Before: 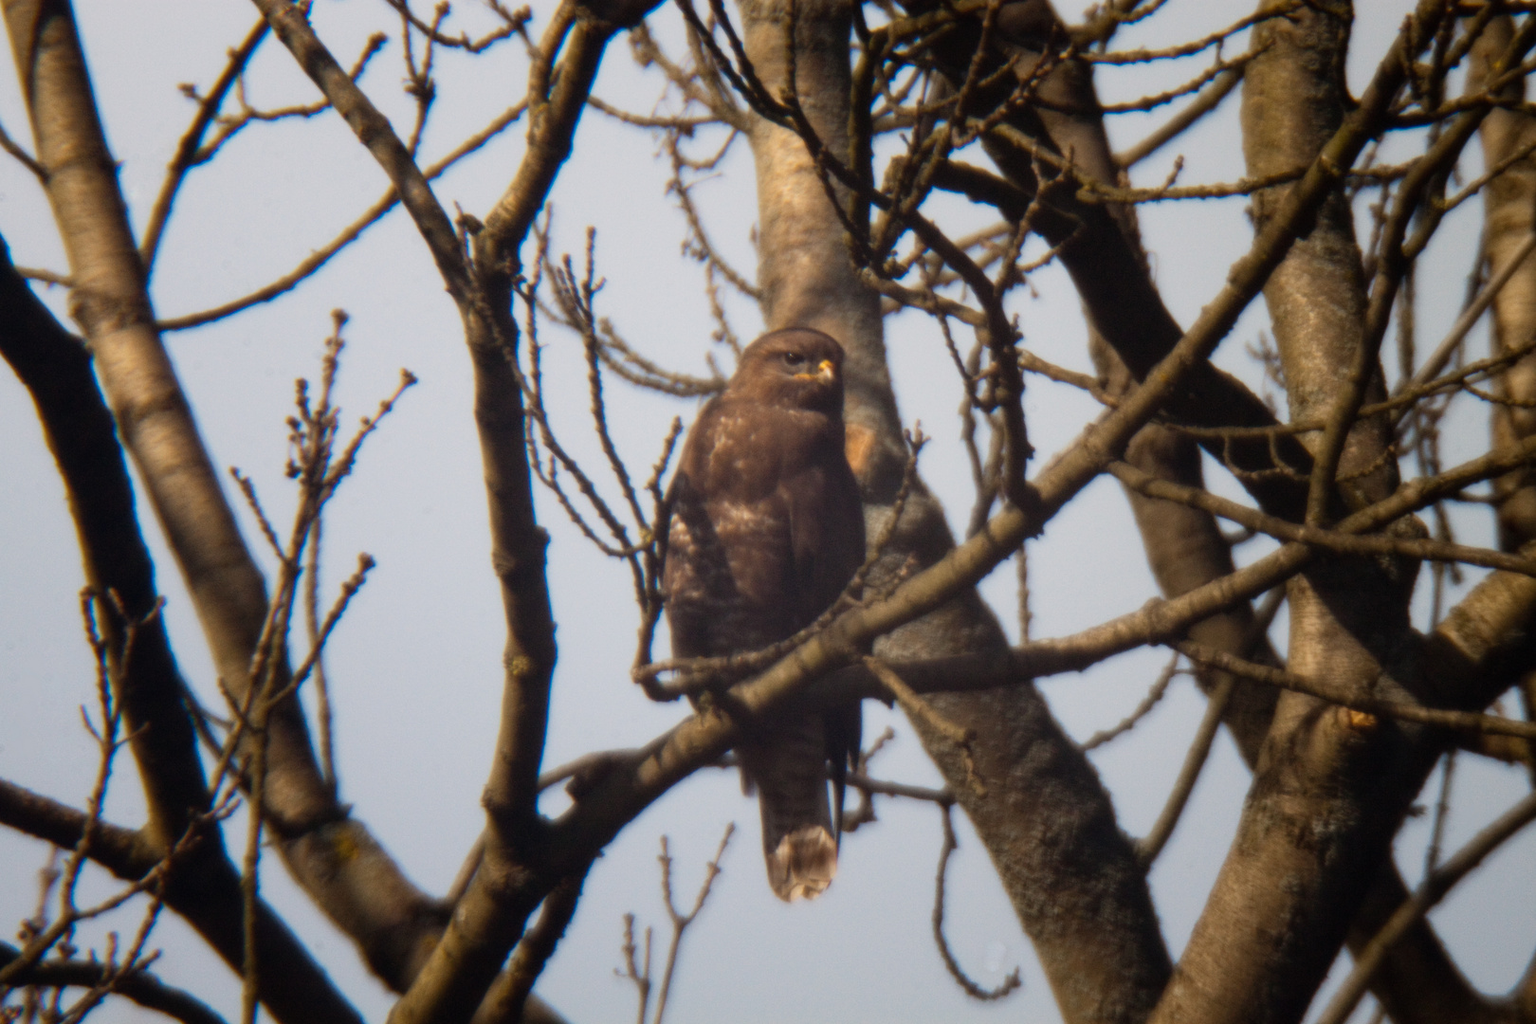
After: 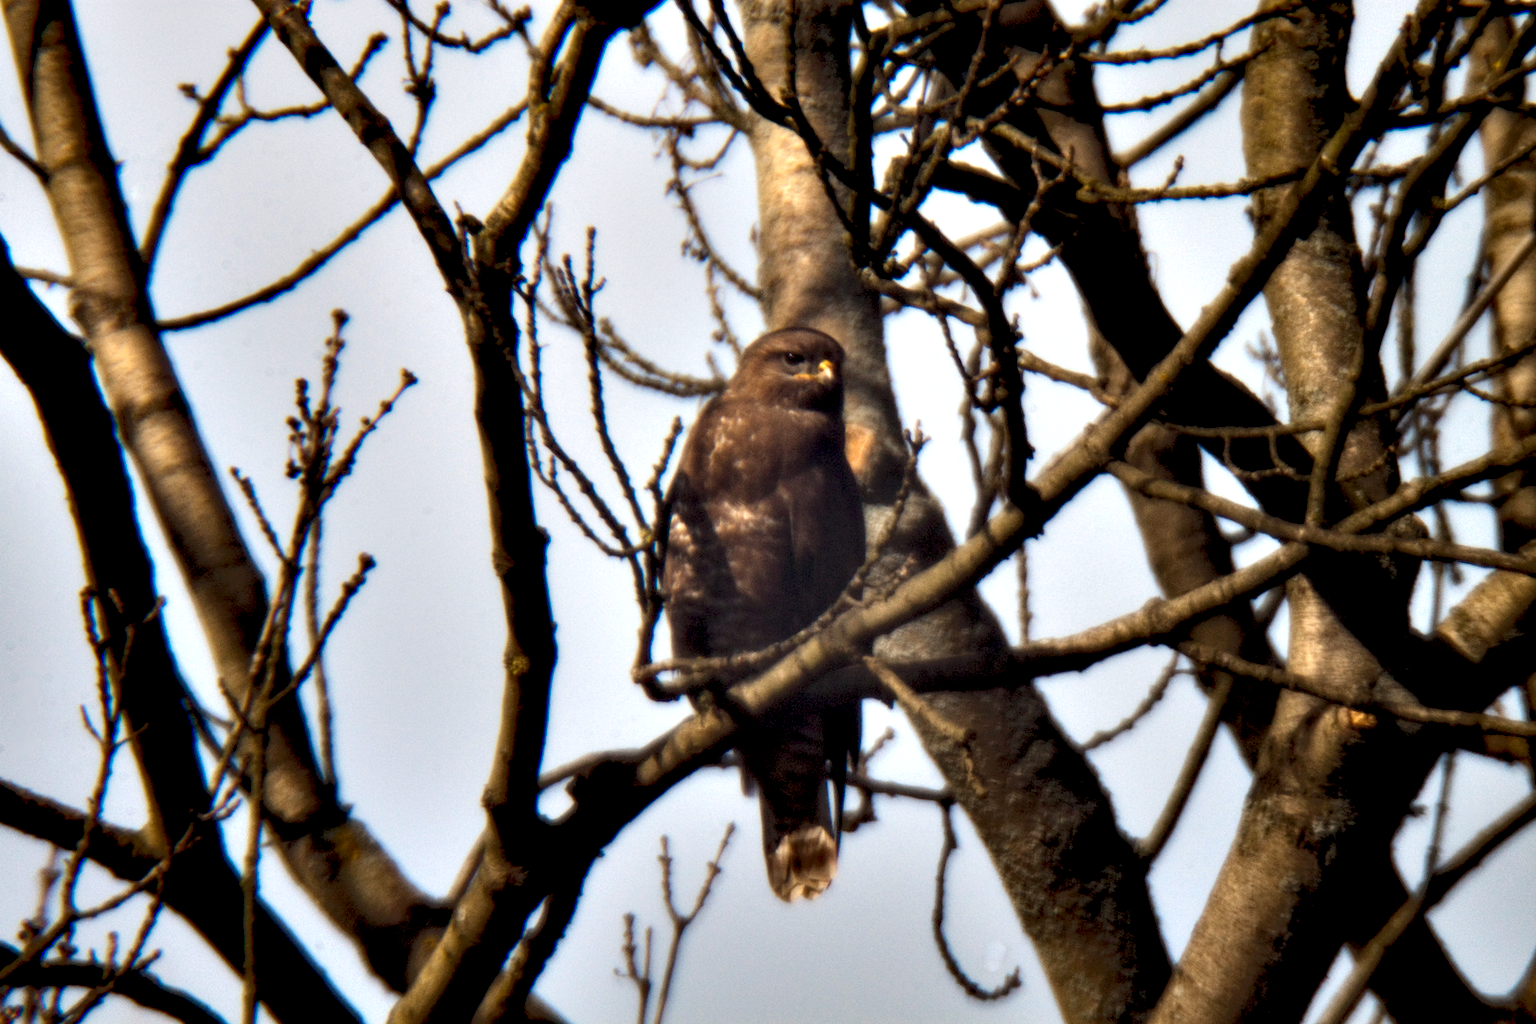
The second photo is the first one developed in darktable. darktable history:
shadows and highlights: shadows 62.66, white point adjustment 0.37, highlights -34.44, compress 83.82%
contrast equalizer: octaves 7, y [[0.627 ×6], [0.563 ×6], [0 ×6], [0 ×6], [0 ×6]]
